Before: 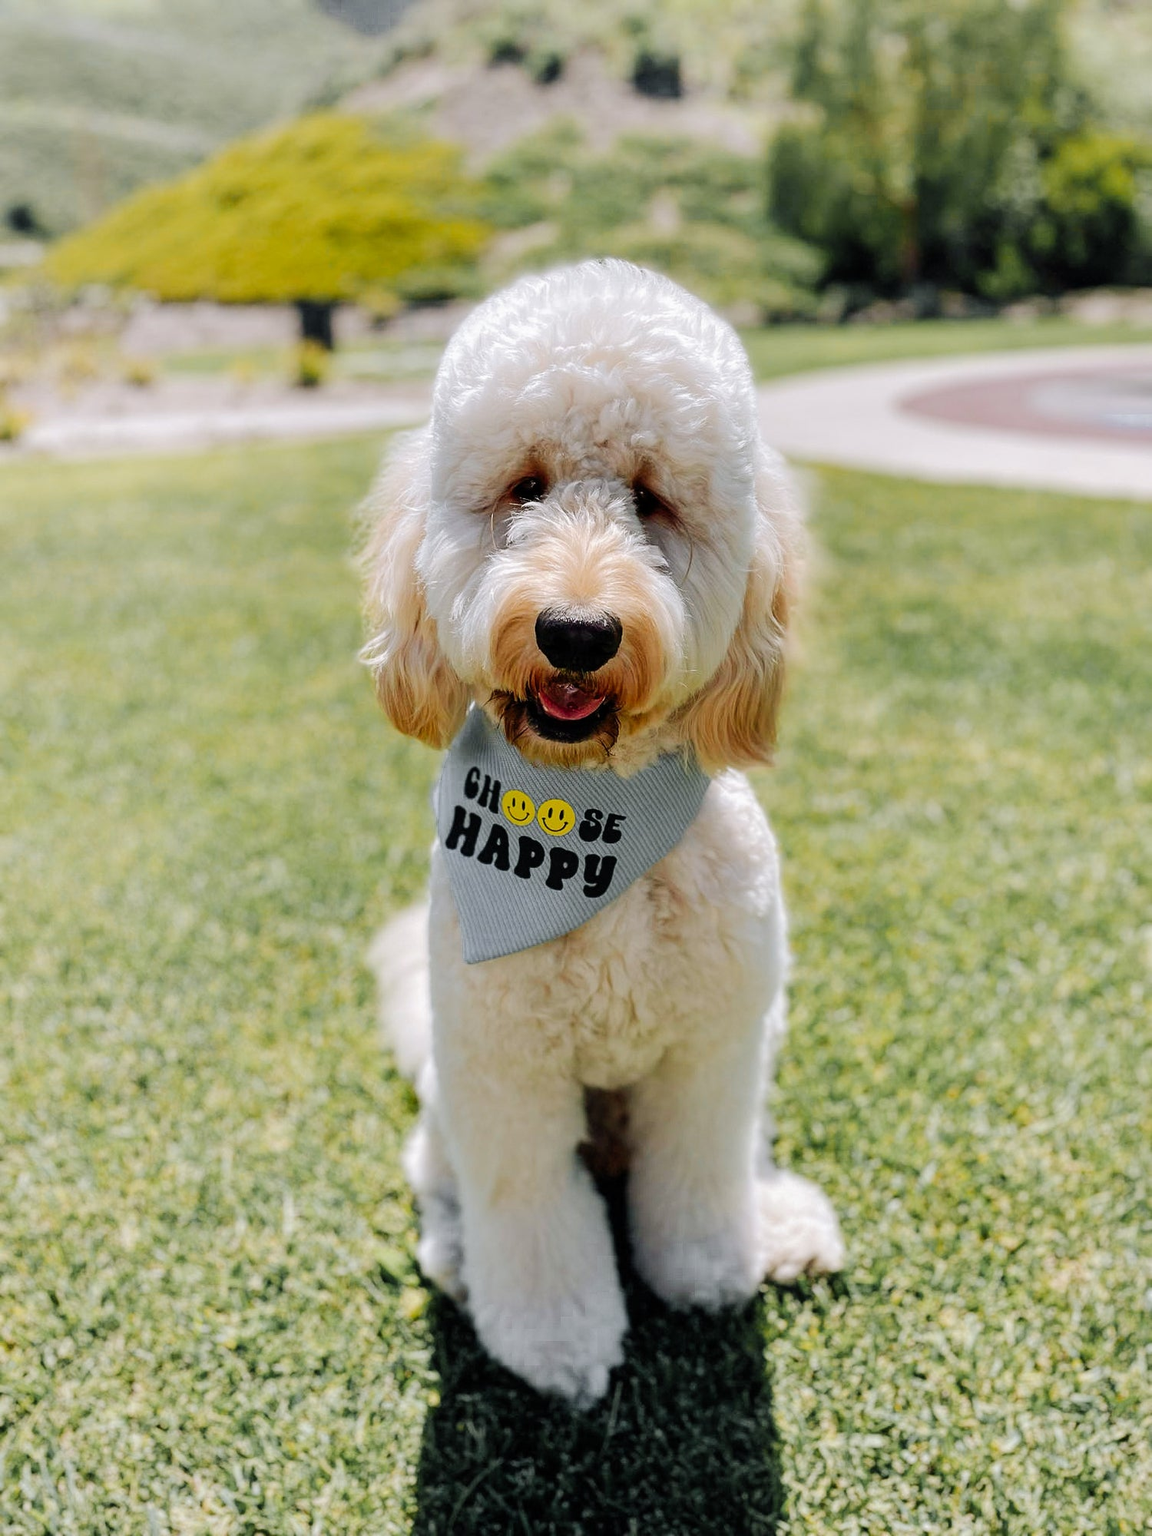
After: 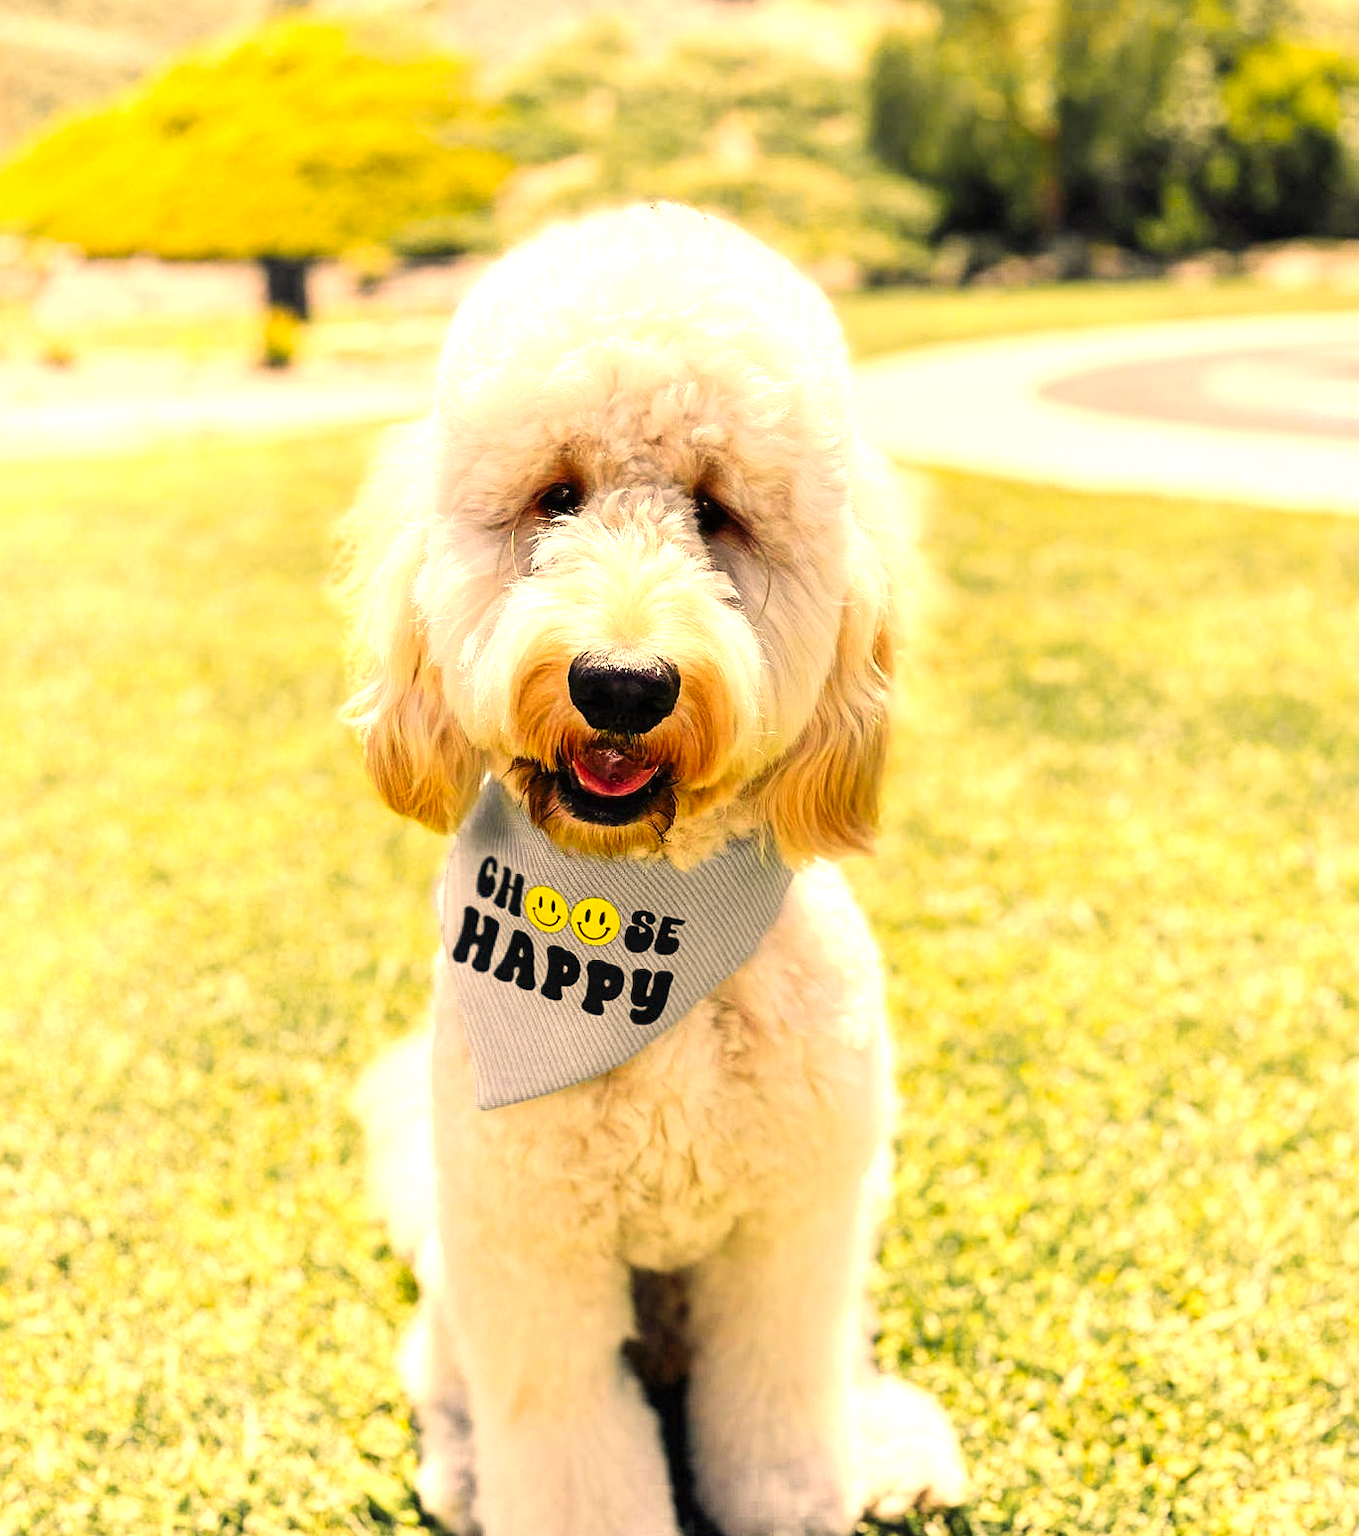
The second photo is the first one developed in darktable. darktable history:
crop: left 8.155%, top 6.611%, bottom 15.385%
color correction: highlights a* 15, highlights b* 31.55
exposure: black level correction 0, exposure 1.1 EV, compensate exposure bias true, compensate highlight preservation false
contrast brightness saturation: saturation -0.05
